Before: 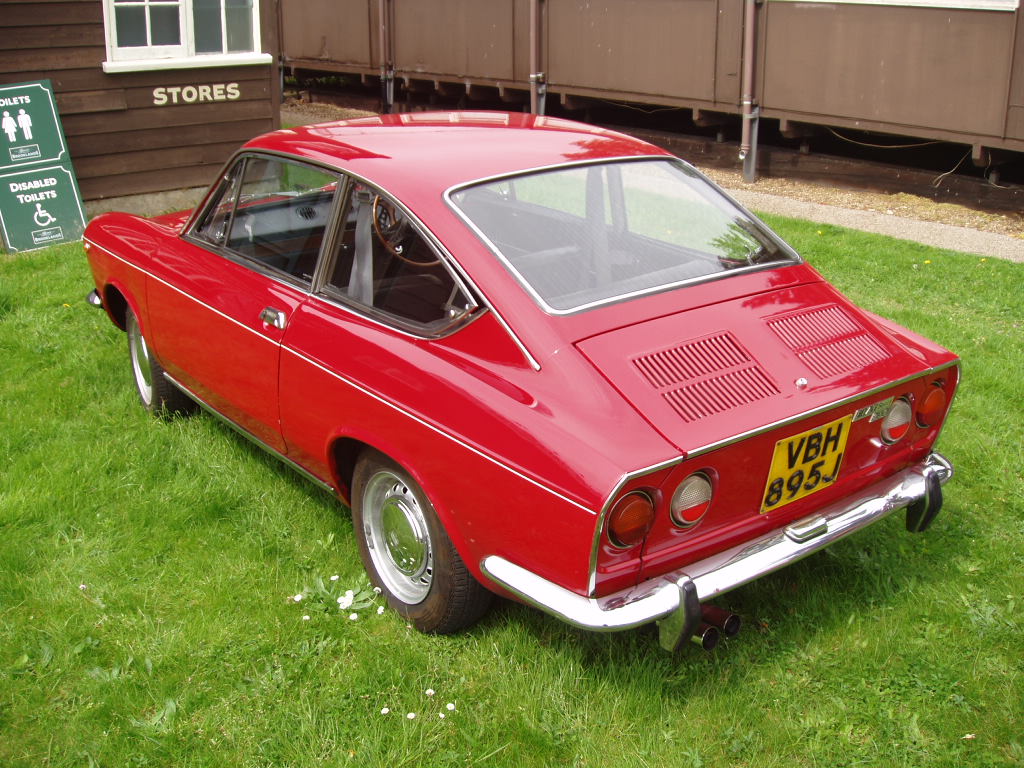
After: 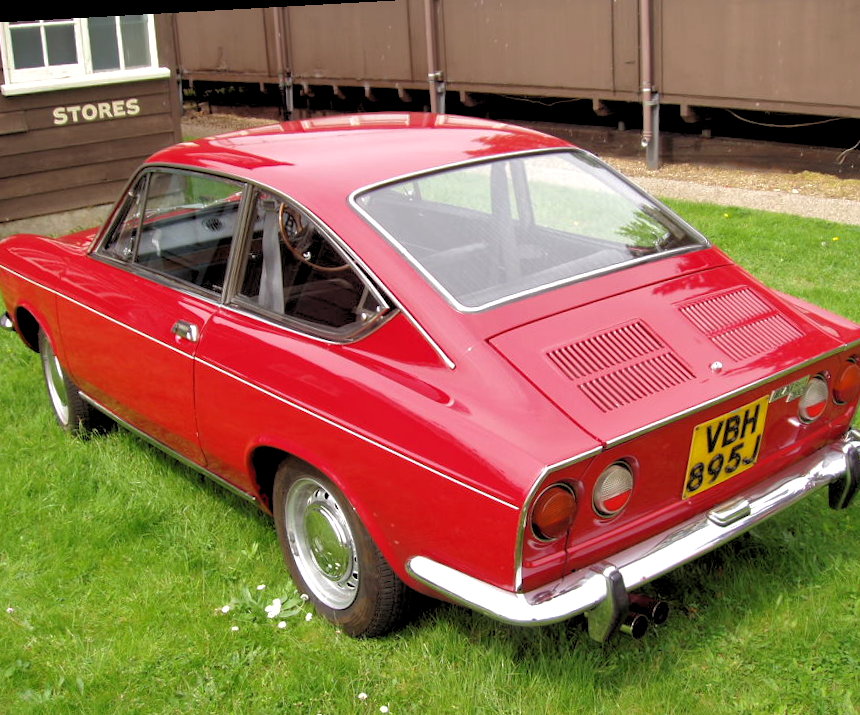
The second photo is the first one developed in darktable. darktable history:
shadows and highlights: on, module defaults
rgb levels: levels [[0.01, 0.419, 0.839], [0, 0.5, 1], [0, 0.5, 1]]
crop: left 9.929%, top 3.475%, right 9.188%, bottom 9.529%
rotate and perspective: rotation -3.18°, automatic cropping off
